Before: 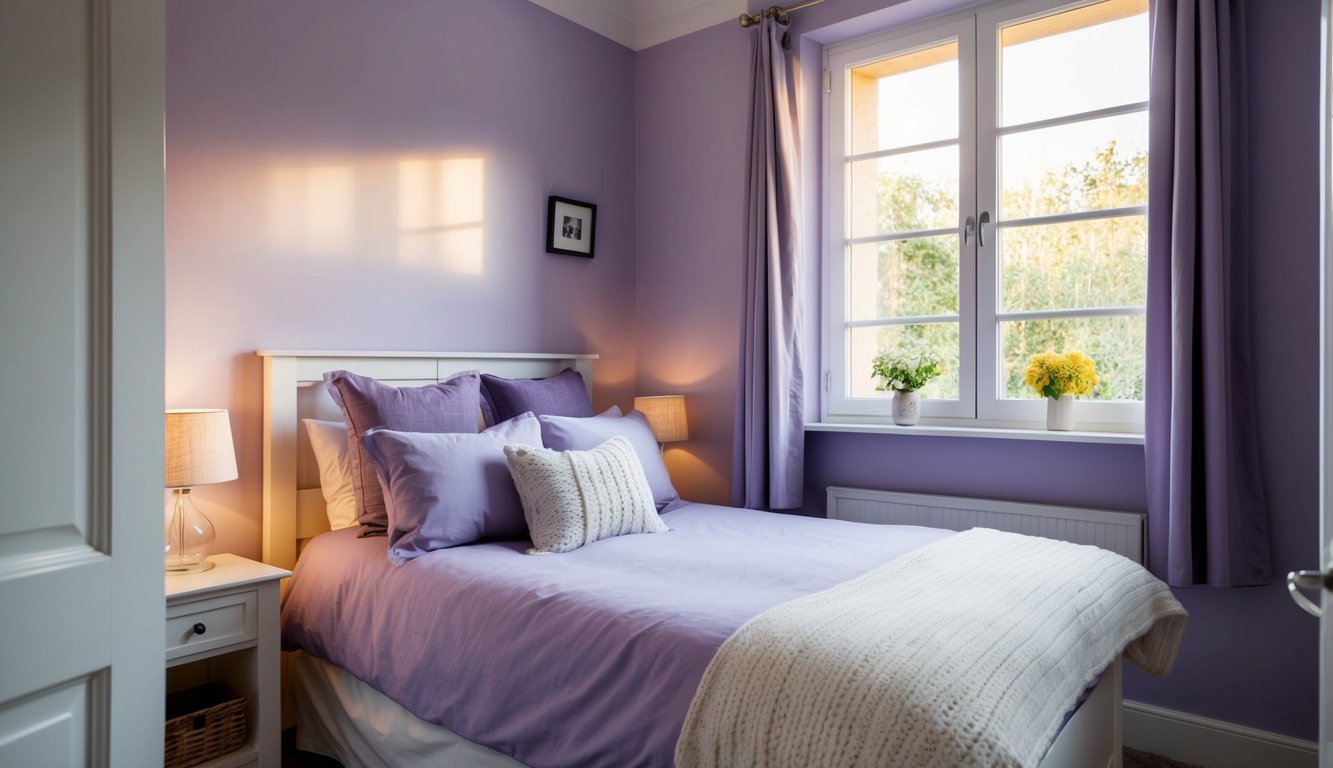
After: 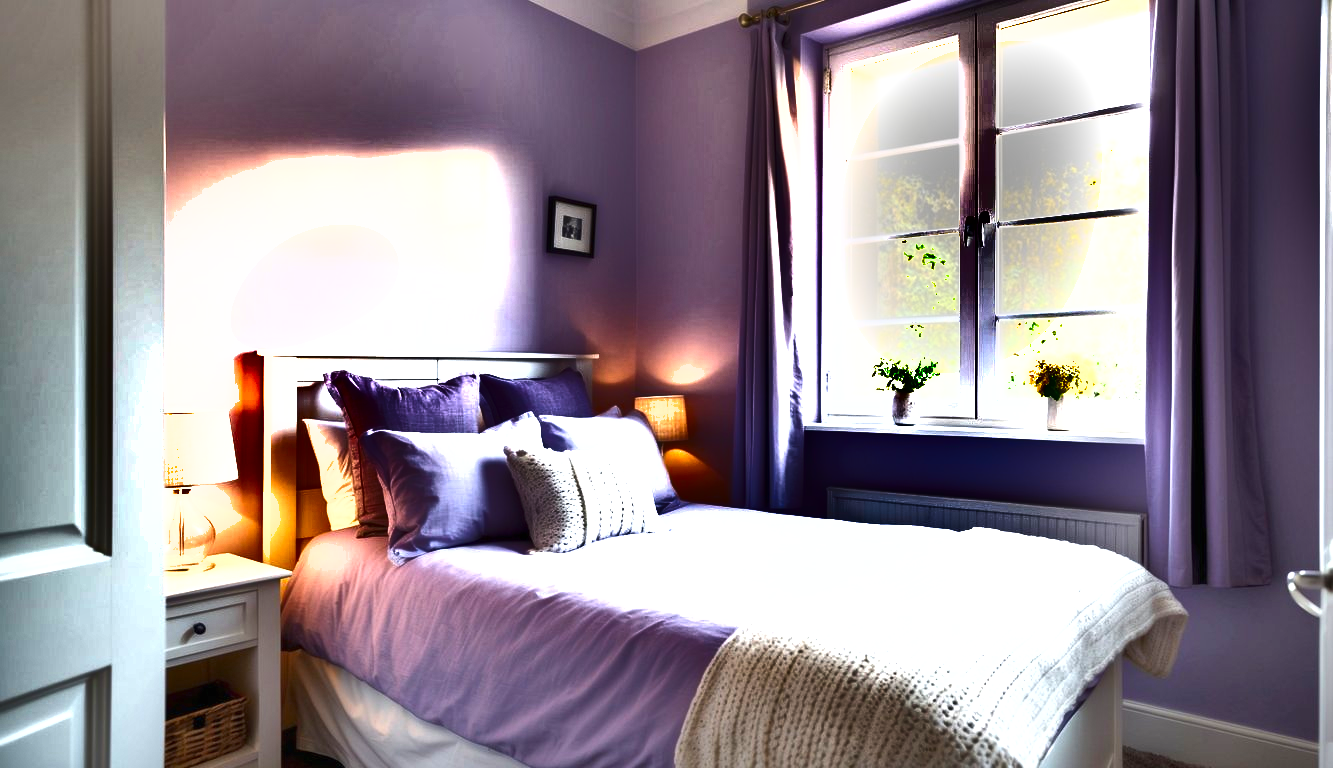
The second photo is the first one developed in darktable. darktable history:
exposure: black level correction 0, exposure 1.379 EV, compensate exposure bias true, compensate highlight preservation false
shadows and highlights: shadows 20.91, highlights -82.73, soften with gaussian
